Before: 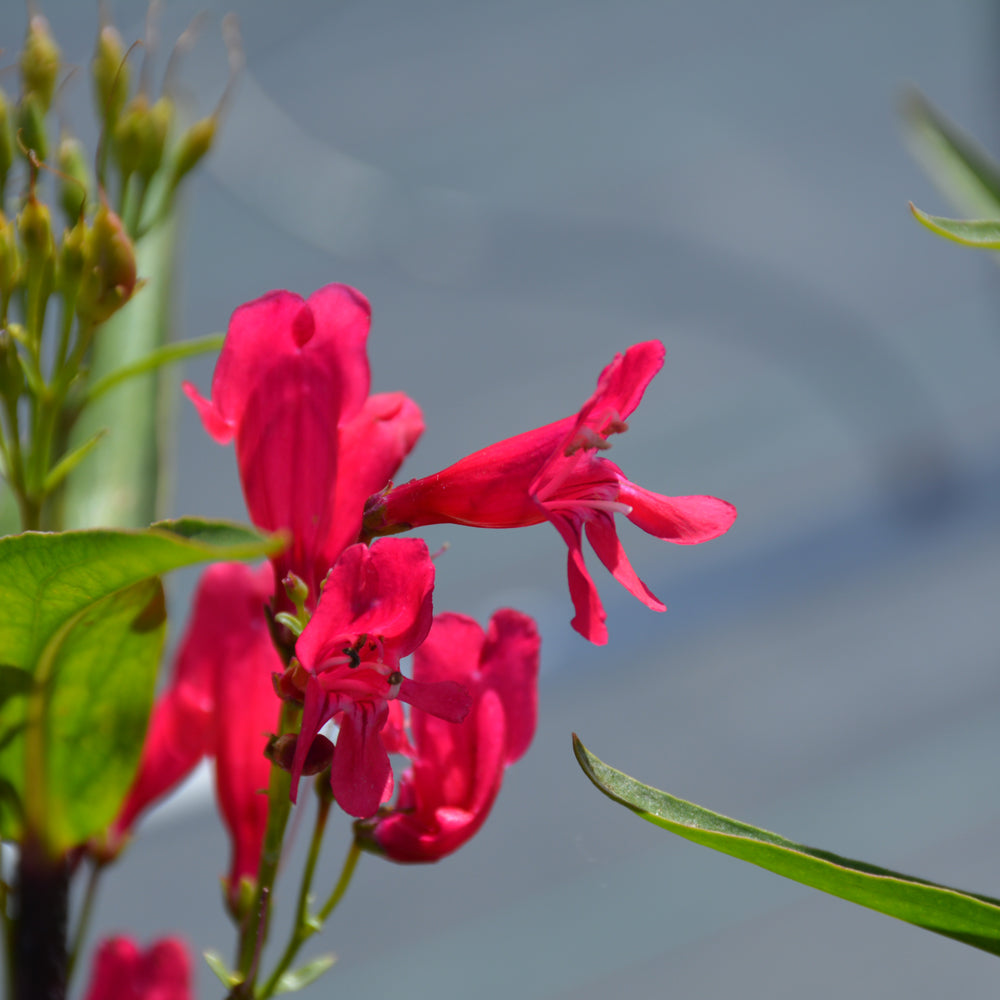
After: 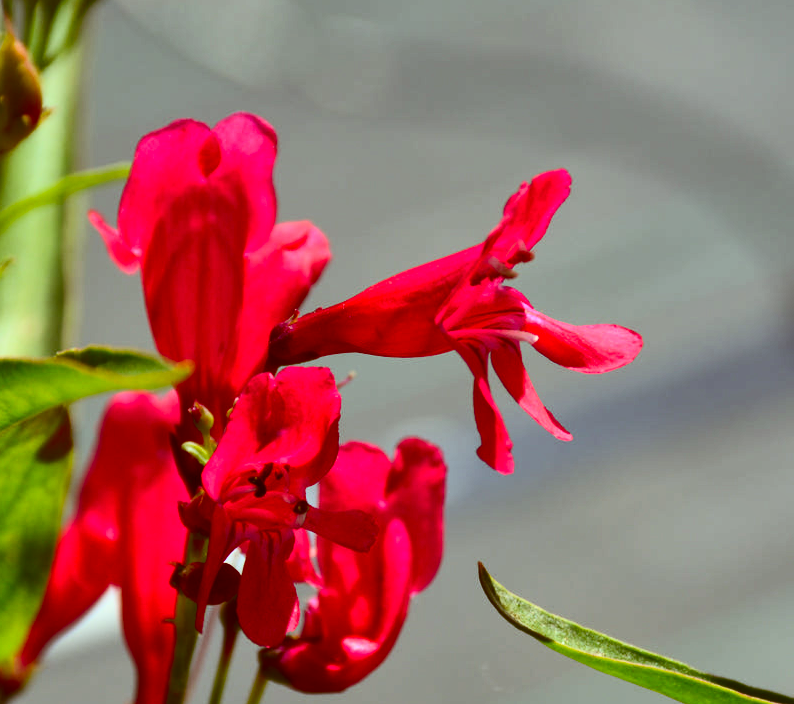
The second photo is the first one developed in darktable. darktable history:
color correction: highlights a* -6.02, highlights b* 9.26, shadows a* 10.37, shadows b* 23.18
contrast brightness saturation: contrast 0.397, brightness 0.046, saturation 0.246
crop: left 9.478%, top 17.167%, right 11.086%, bottom 12.4%
shadows and highlights: low approximation 0.01, soften with gaussian
